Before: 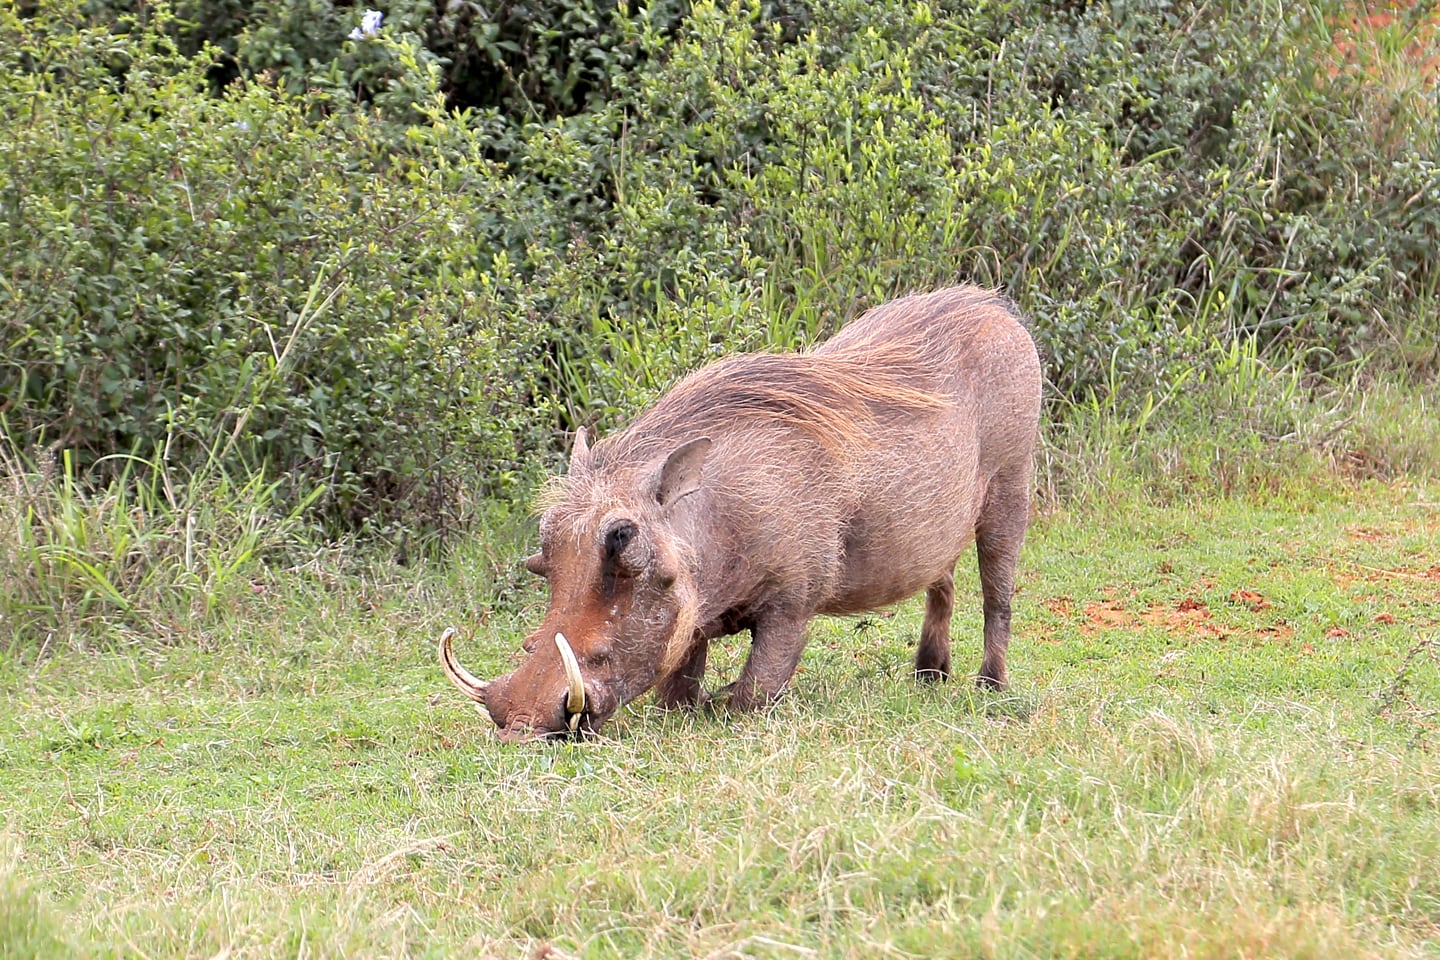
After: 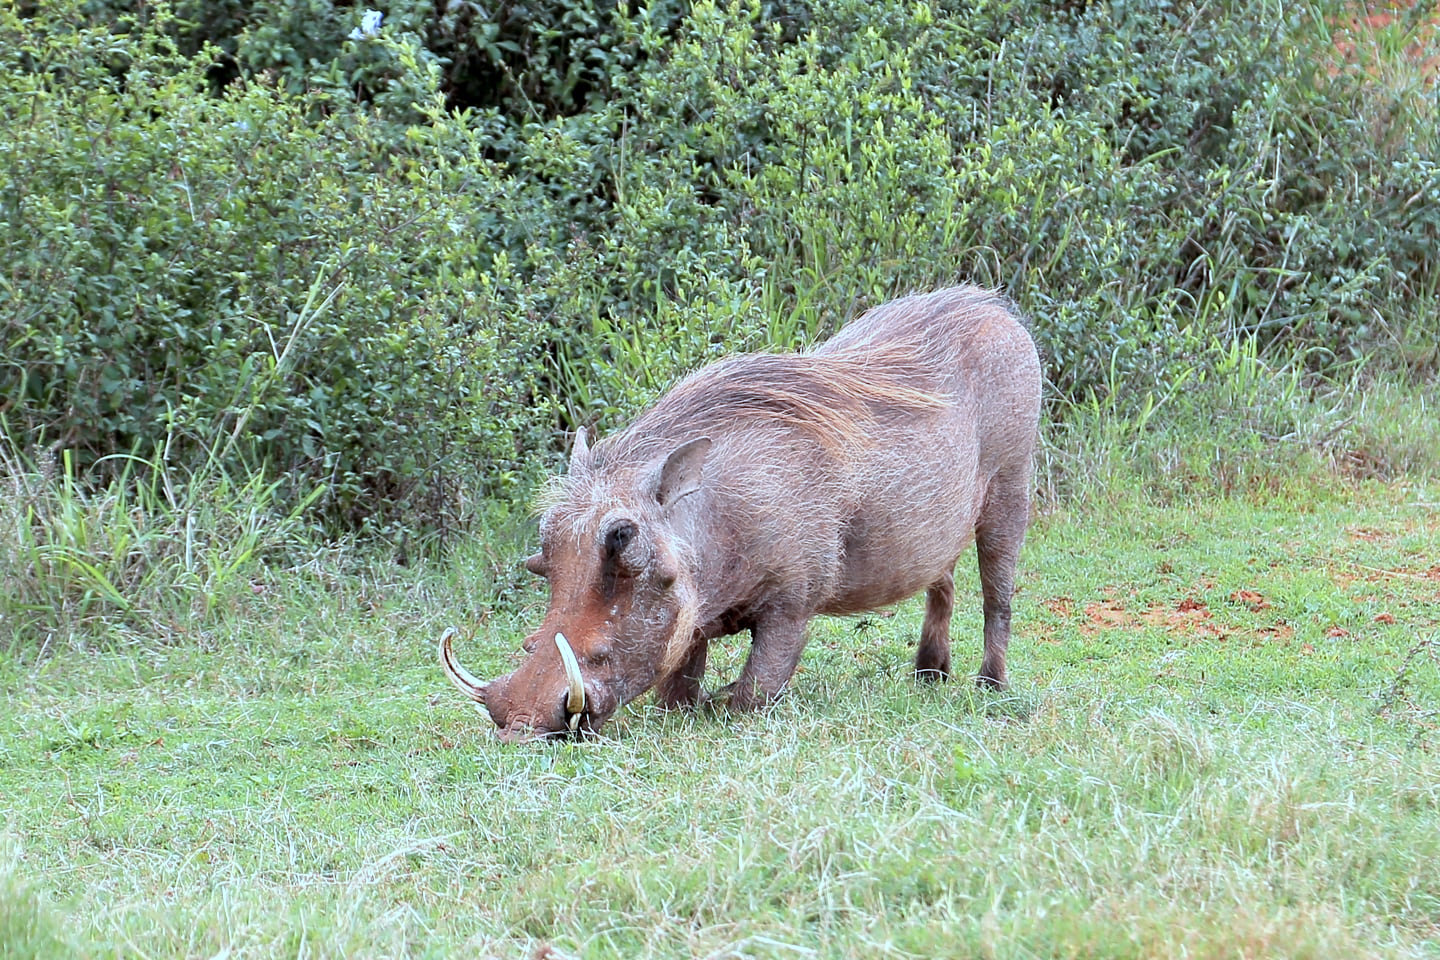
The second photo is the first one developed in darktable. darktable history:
color correction: highlights a* -10.52, highlights b* -19.04
